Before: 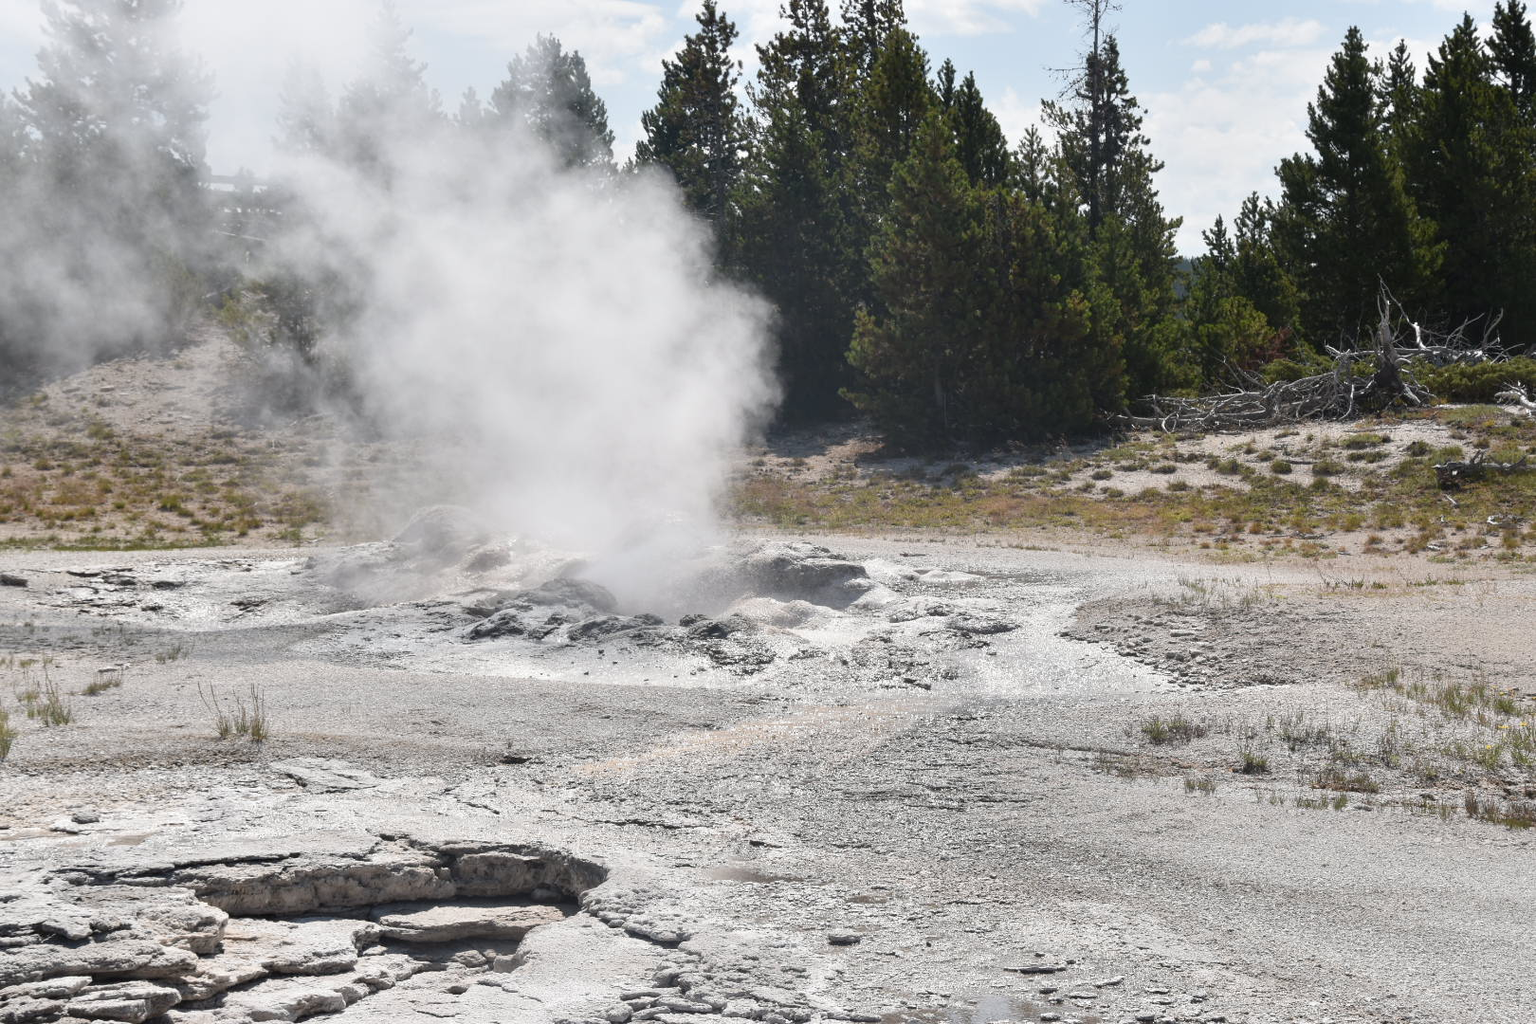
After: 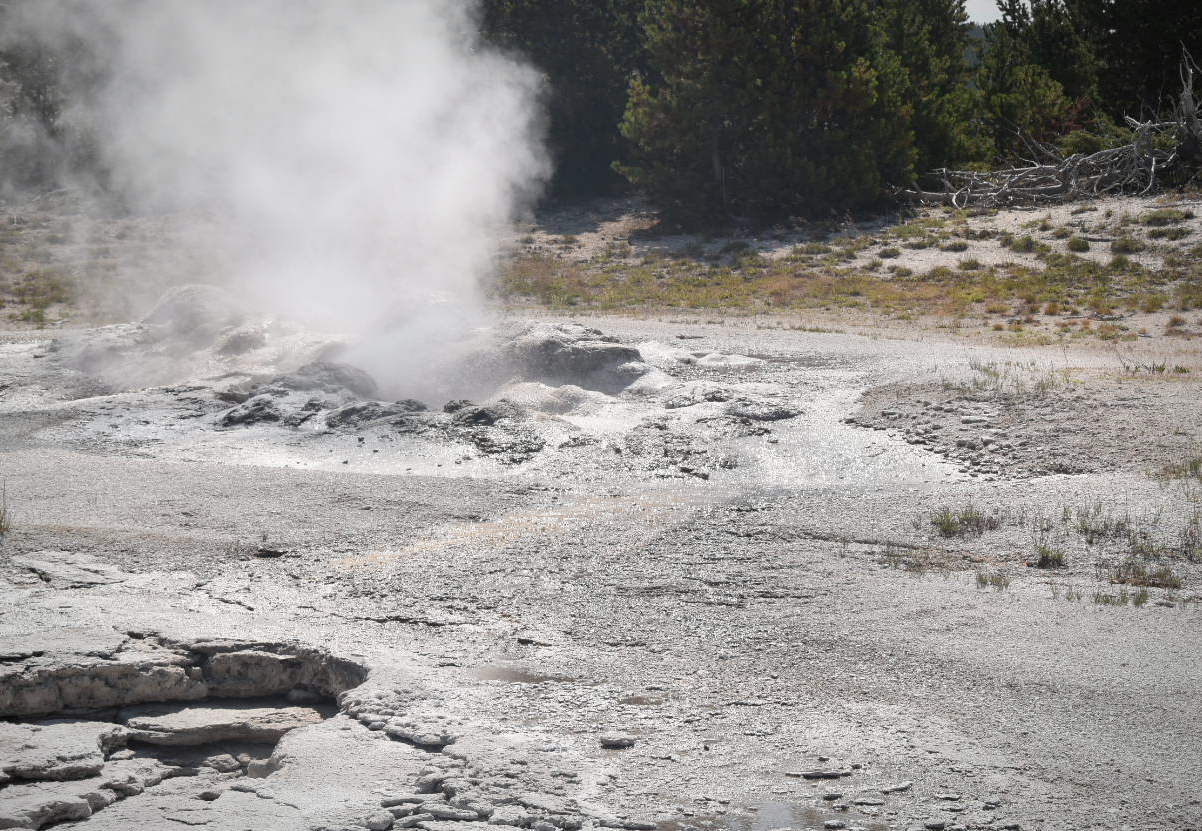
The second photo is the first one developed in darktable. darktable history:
crop: left 16.868%, top 23.036%, right 8.931%
vignetting: fall-off radius 59.76%, automatic ratio true
